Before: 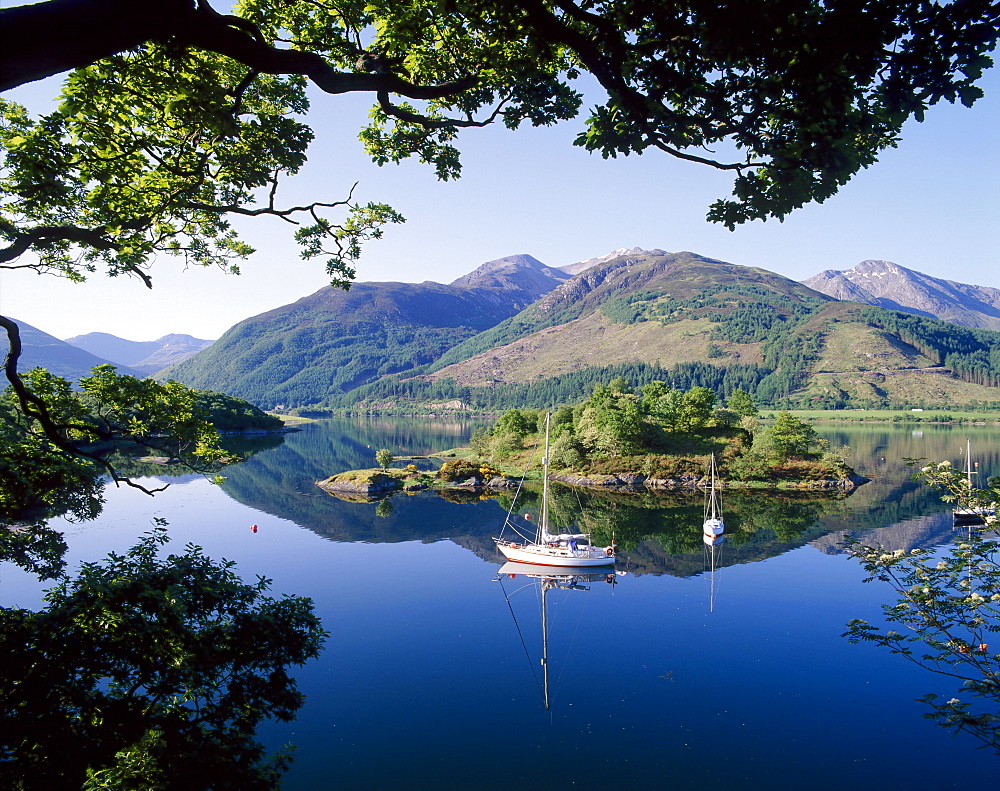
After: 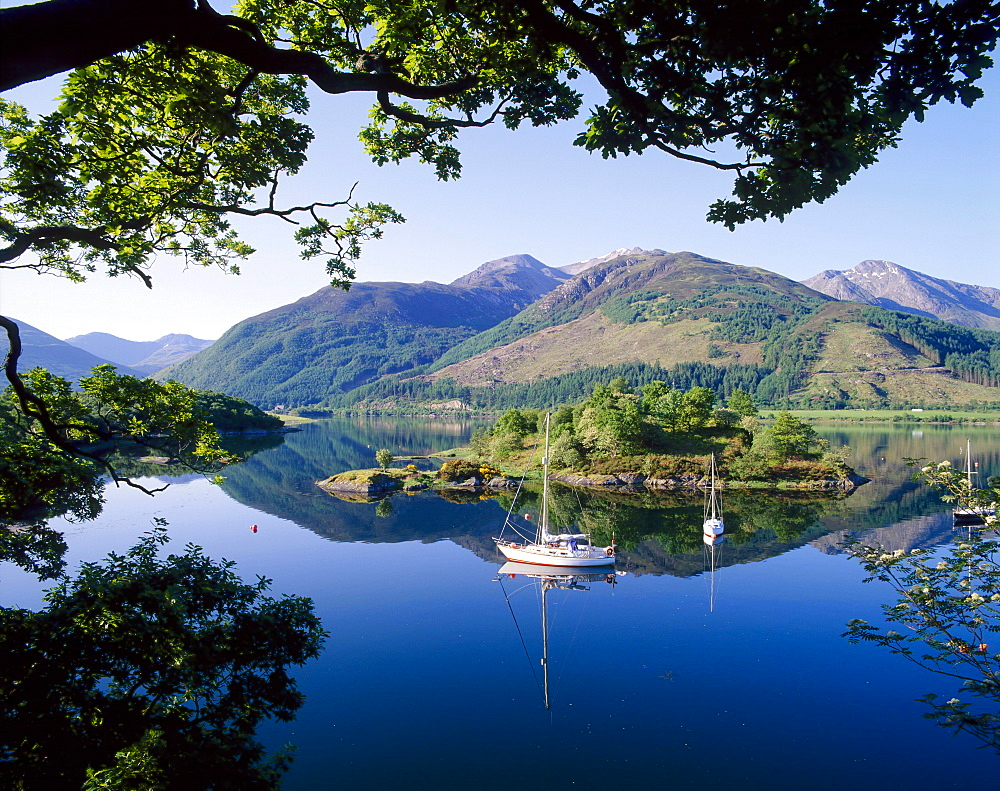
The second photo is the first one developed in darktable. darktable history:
color balance rgb: perceptual saturation grading › global saturation 0.455%, global vibrance 20%
